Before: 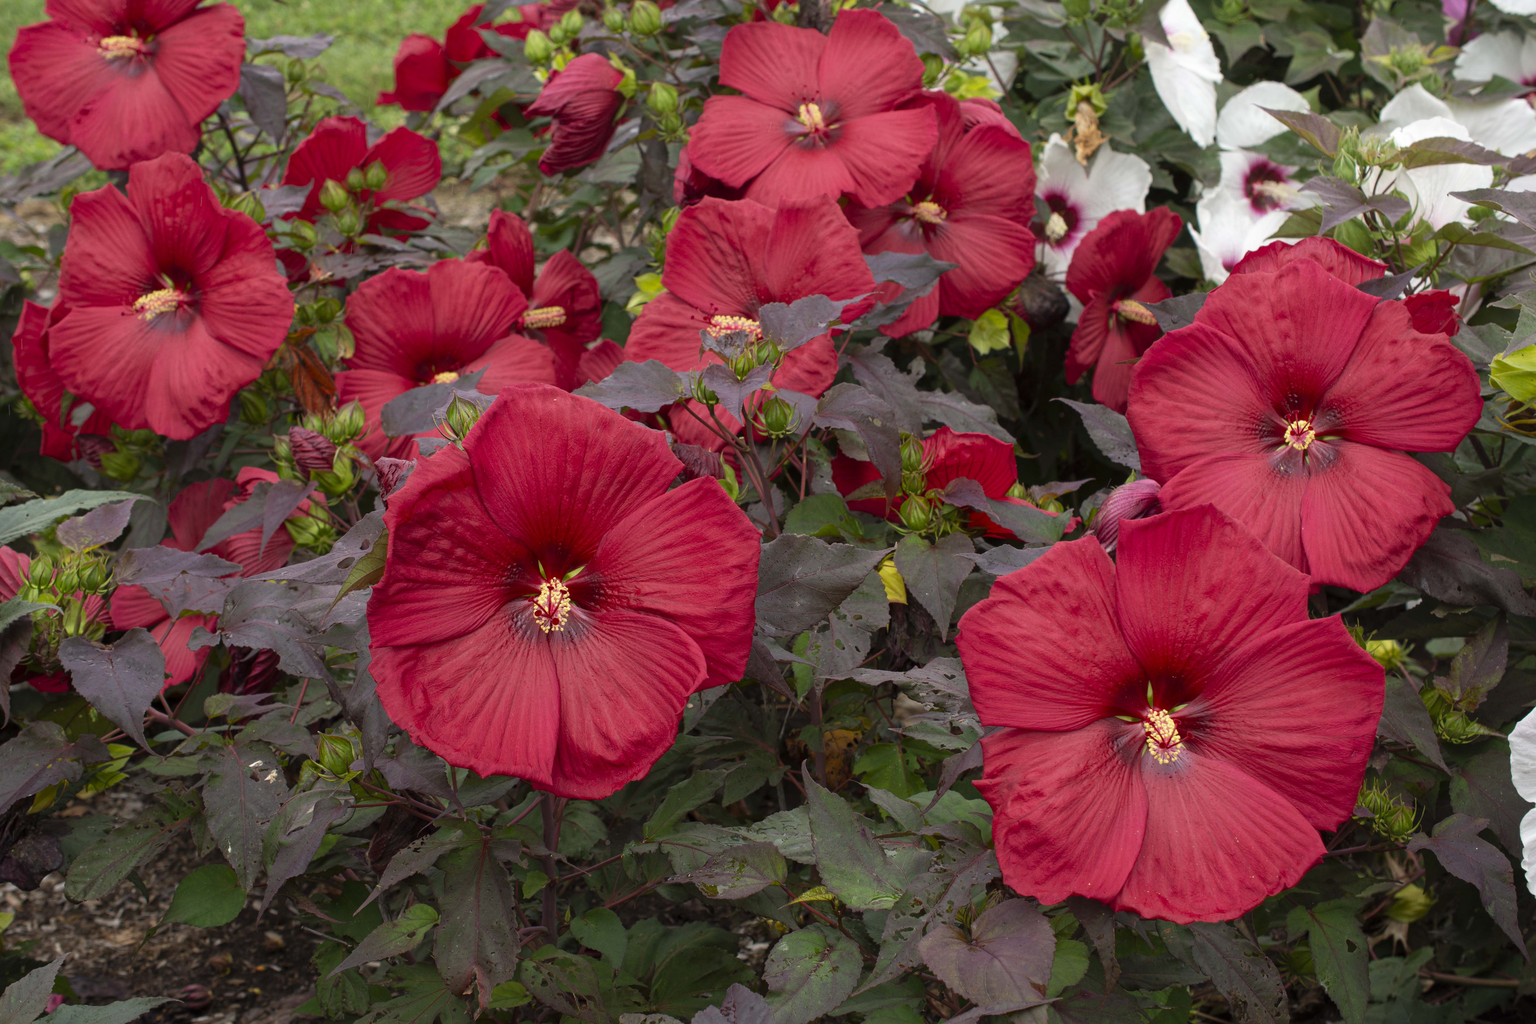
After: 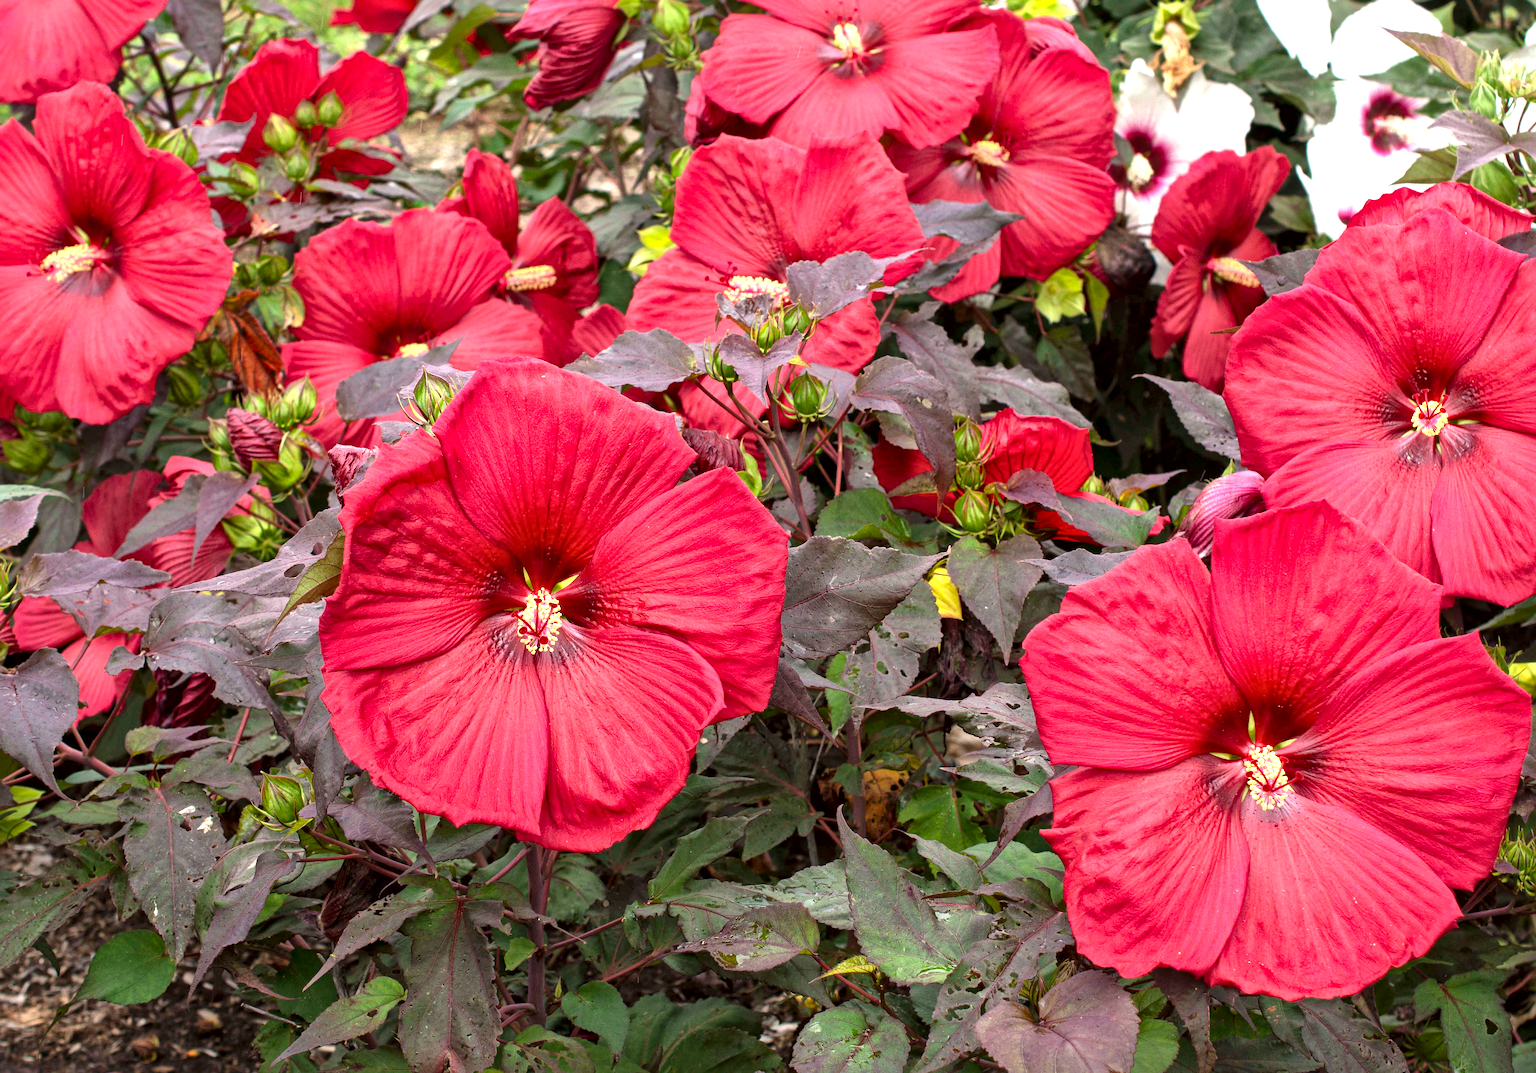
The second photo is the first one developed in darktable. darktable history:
crop: left 6.452%, top 8.215%, right 9.544%, bottom 3.727%
exposure: exposure 1.161 EV, compensate highlight preservation false
local contrast: mode bilateral grid, contrast 51, coarseness 49, detail 150%, midtone range 0.2
